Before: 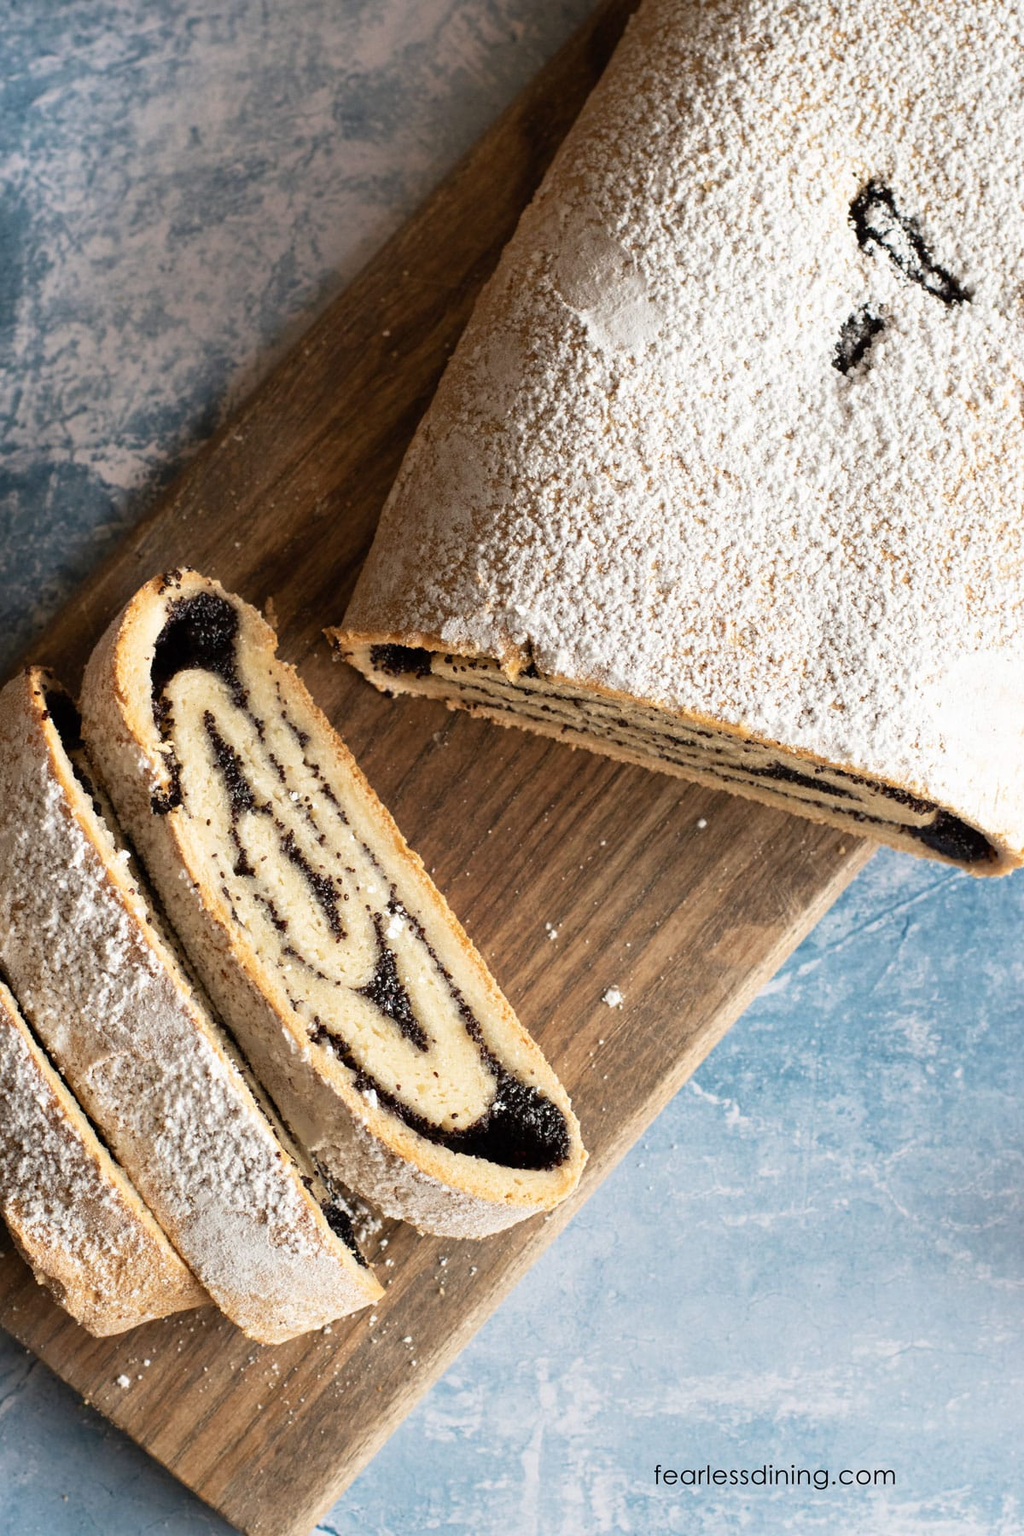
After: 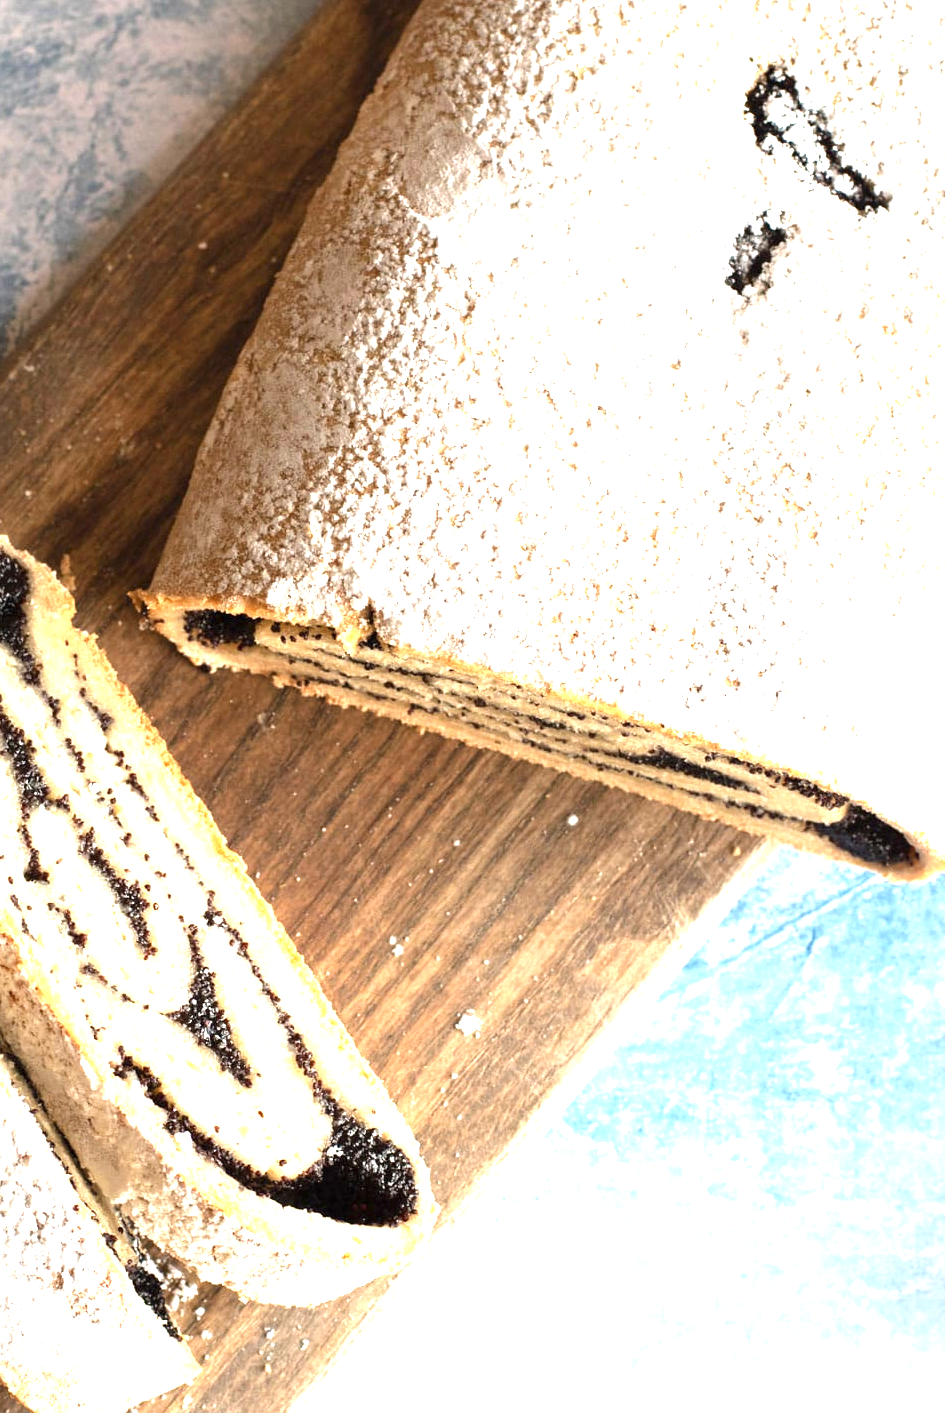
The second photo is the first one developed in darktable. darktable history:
exposure: black level correction 0, exposure 1.447 EV, compensate exposure bias true, compensate highlight preservation false
tone equalizer: edges refinement/feathering 500, mask exposure compensation -1.57 EV, preserve details no
crop and rotate: left 20.852%, top 8.098%, right 0.34%, bottom 13.355%
